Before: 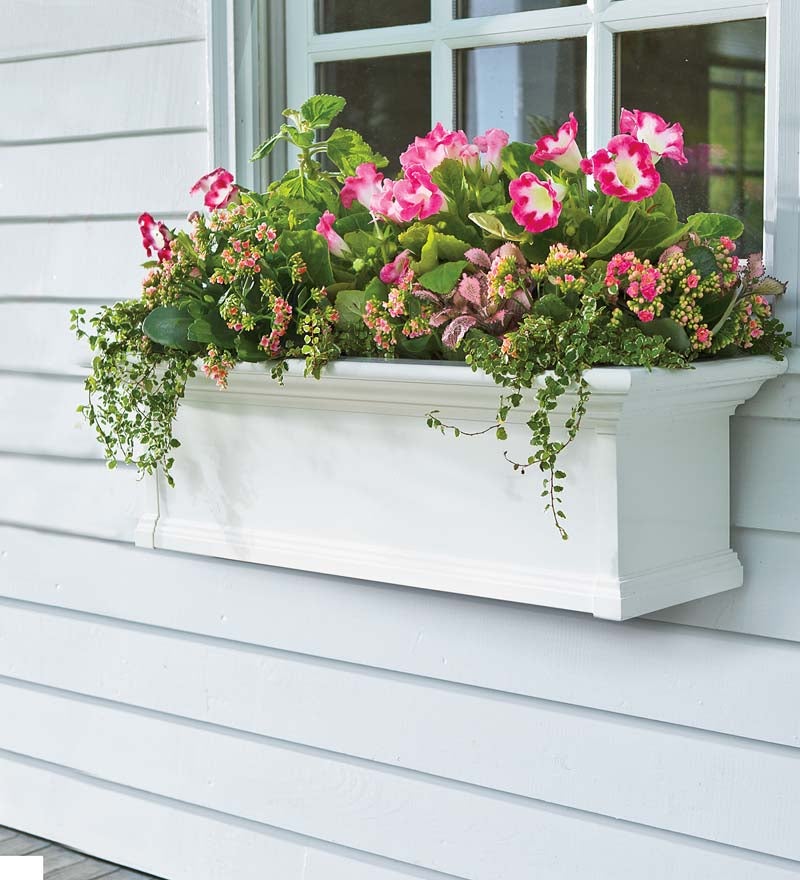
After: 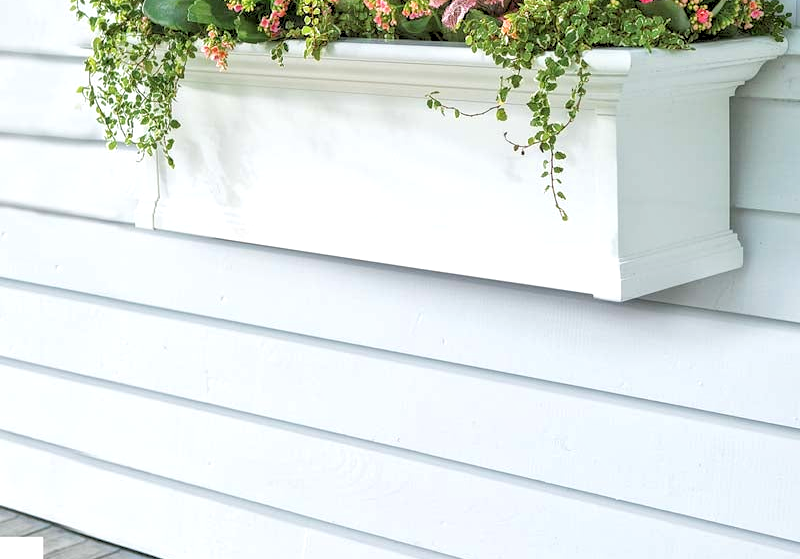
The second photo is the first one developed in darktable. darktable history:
exposure: exposure 0.6 EV, compensate highlight preservation false
crop and rotate: top 36.435%
local contrast: highlights 35%, detail 135%
rgb levels: preserve colors sum RGB, levels [[0.038, 0.433, 0.934], [0, 0.5, 1], [0, 0.5, 1]]
